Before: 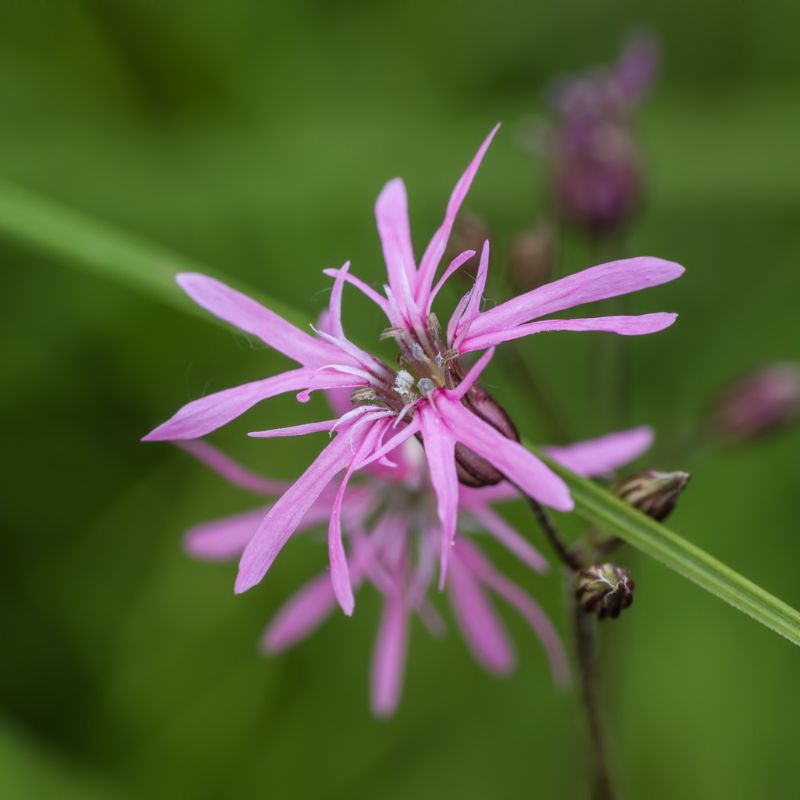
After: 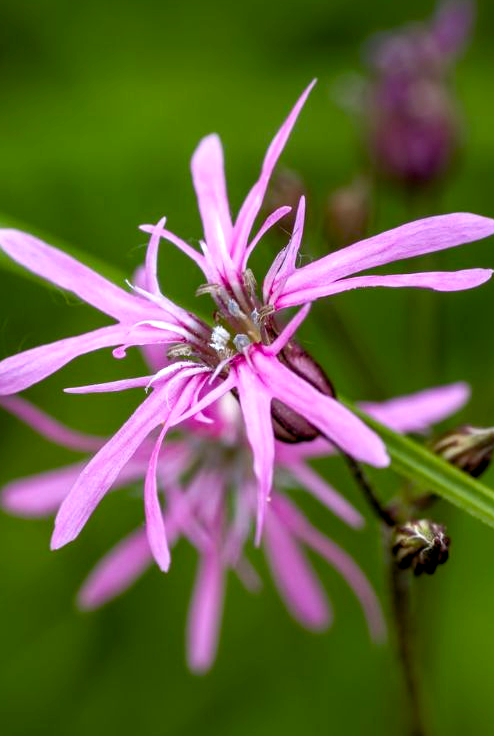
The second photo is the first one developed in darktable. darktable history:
crop and rotate: left 23.212%, top 5.62%, right 14.987%, bottom 2.349%
color balance rgb: global offset › luminance -1.026%, perceptual saturation grading › global saturation 20%, perceptual saturation grading › highlights -24.761%, perceptual saturation grading › shadows 24.305%, perceptual brilliance grading › global brilliance -4.551%, perceptual brilliance grading › highlights 24.736%, perceptual brilliance grading › mid-tones 7.306%, perceptual brilliance grading › shadows -4.673%, global vibrance 9.759%
